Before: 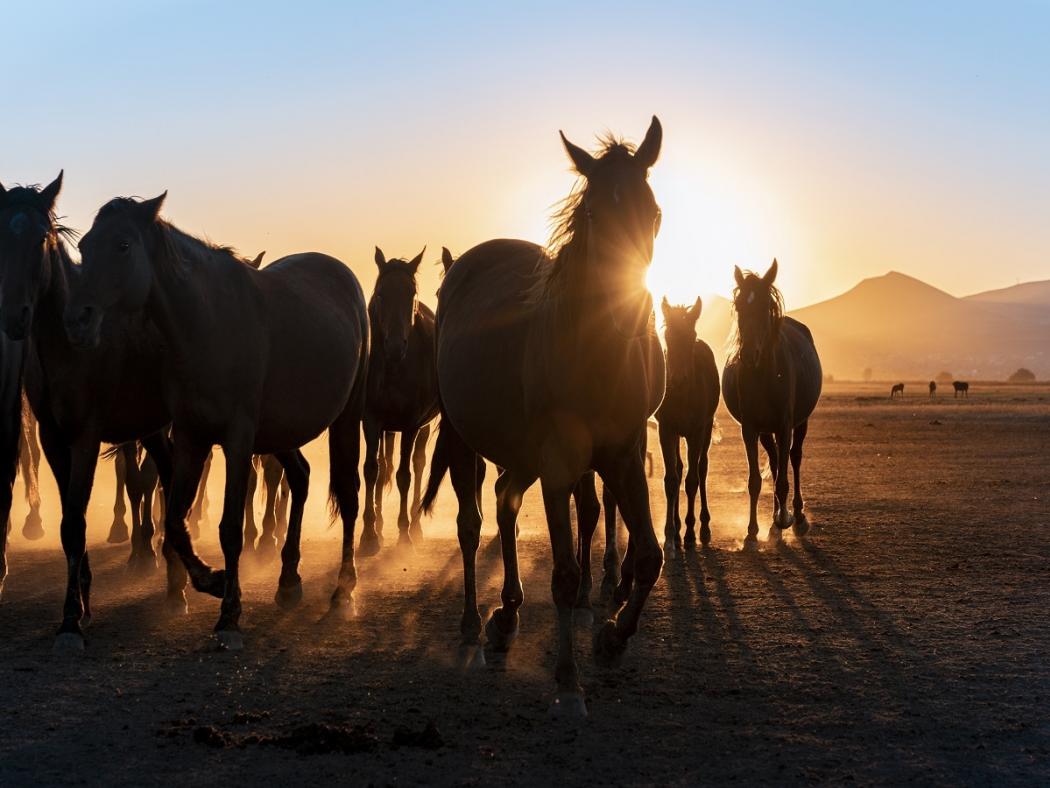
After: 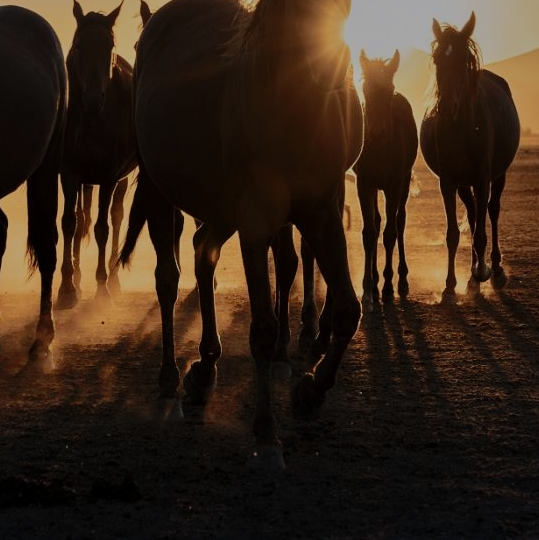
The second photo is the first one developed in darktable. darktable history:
base curve: curves: ch0 [(0, 0) (0.028, 0.03) (0.121, 0.232) (0.46, 0.748) (0.859, 0.968) (1, 1)]
shadows and highlights: on, module defaults
tone equalizer: -8 EV -1.96 EV, -7 EV -1.99 EV, -6 EV -1.99 EV, -5 EV -2 EV, -4 EV -1.96 EV, -3 EV -1.97 EV, -2 EV -2 EV, -1 EV -1.62 EV, +0 EV -1.97 EV
crop and rotate: left 28.768%, top 31.452%, right 19.83%
